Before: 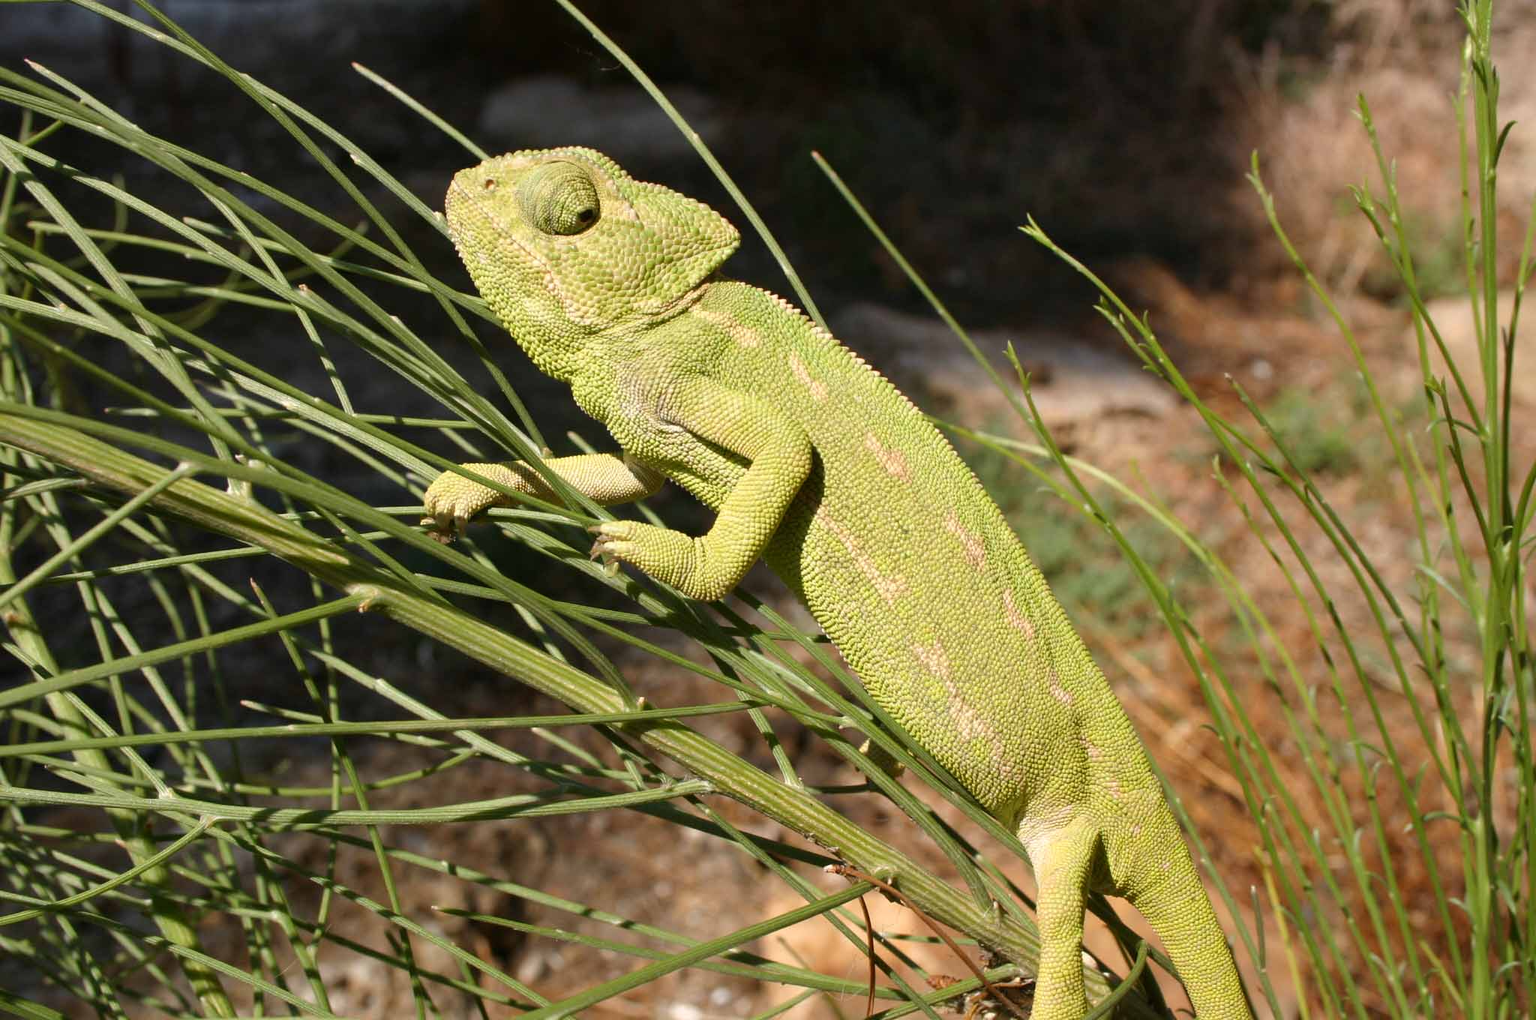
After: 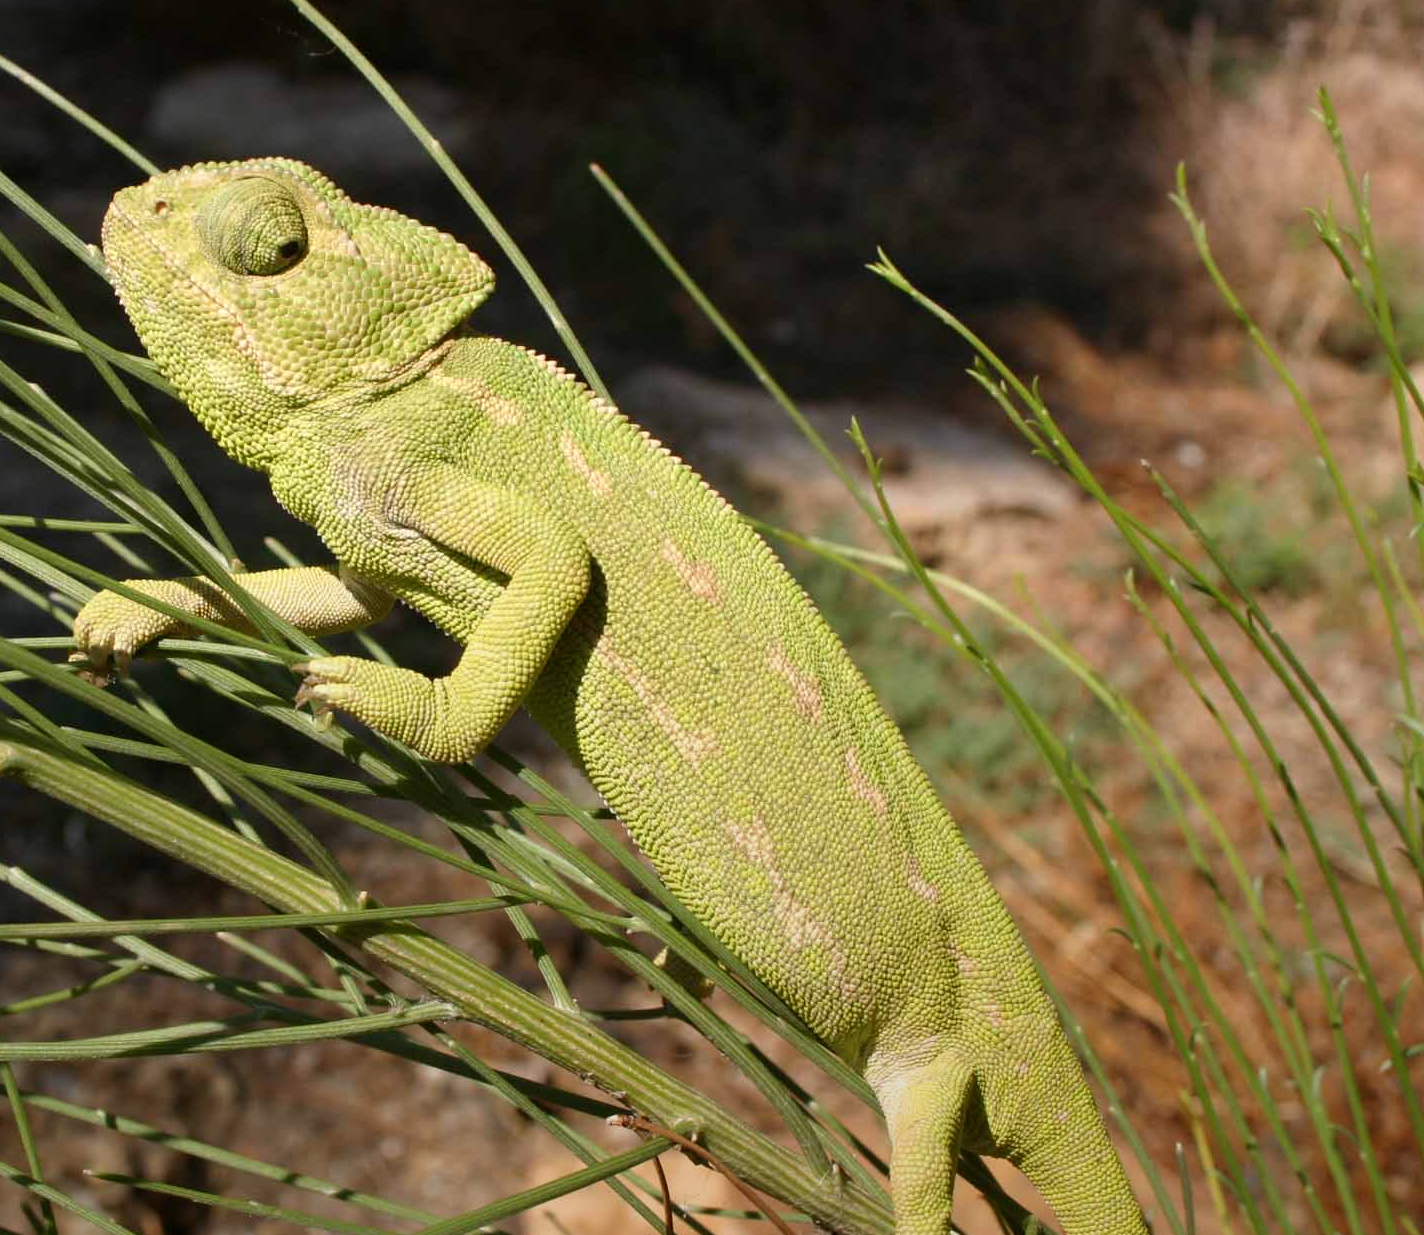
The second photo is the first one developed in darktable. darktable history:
crop and rotate: left 24.034%, top 2.838%, right 6.406%, bottom 6.299%
graduated density: rotation -180°, offset 24.95
